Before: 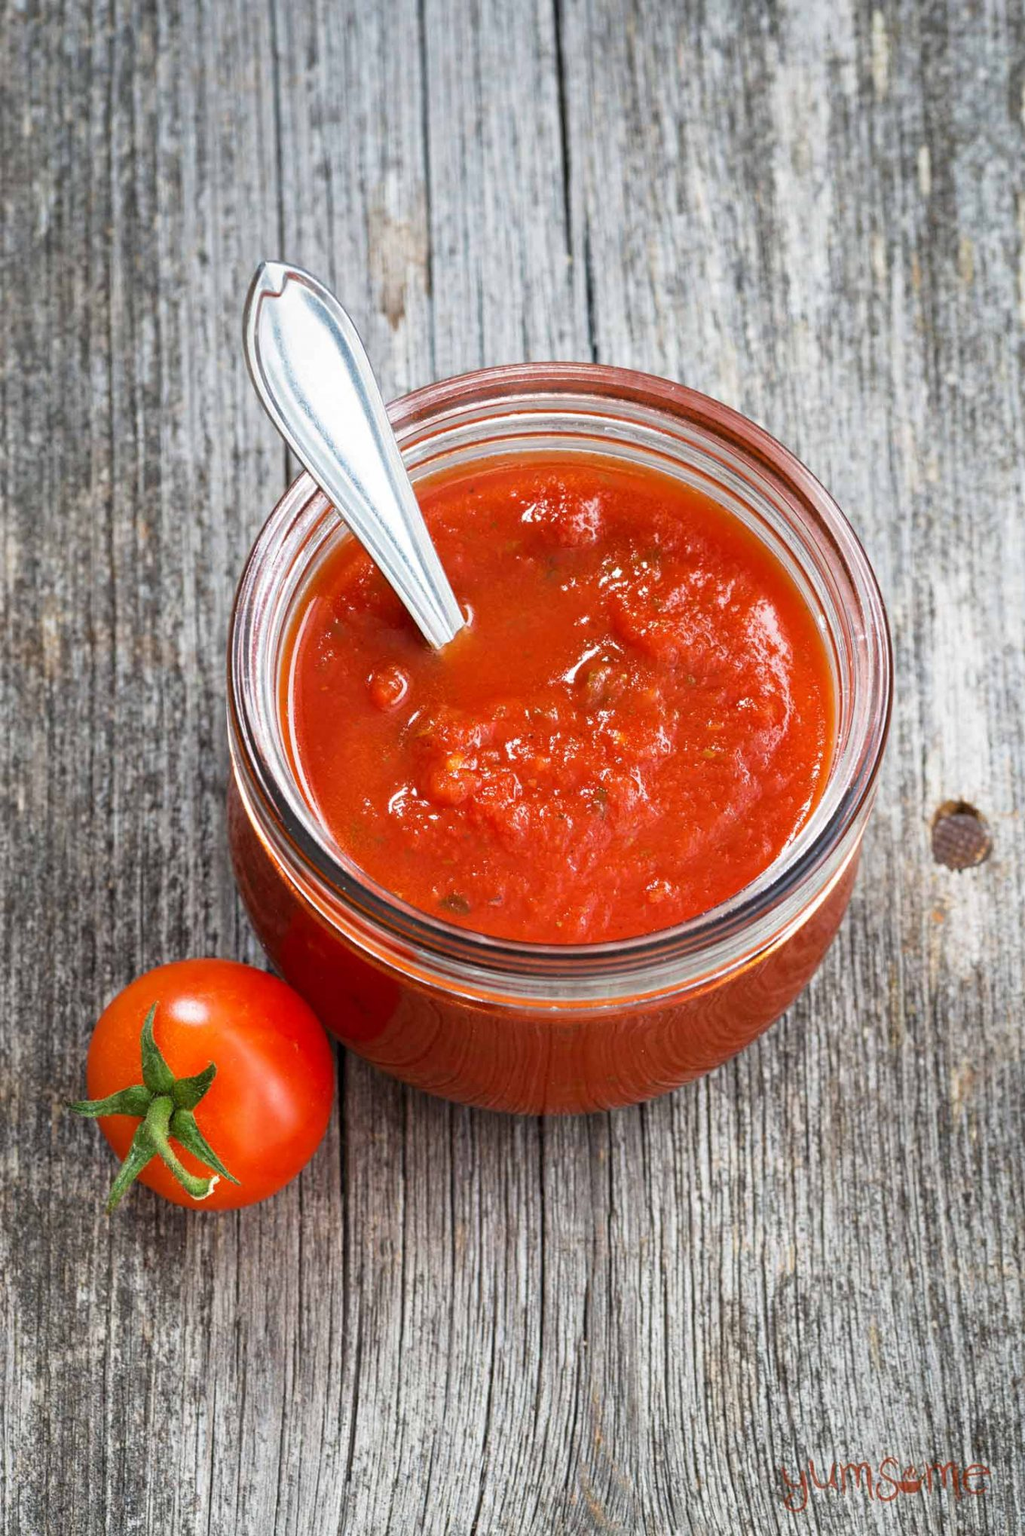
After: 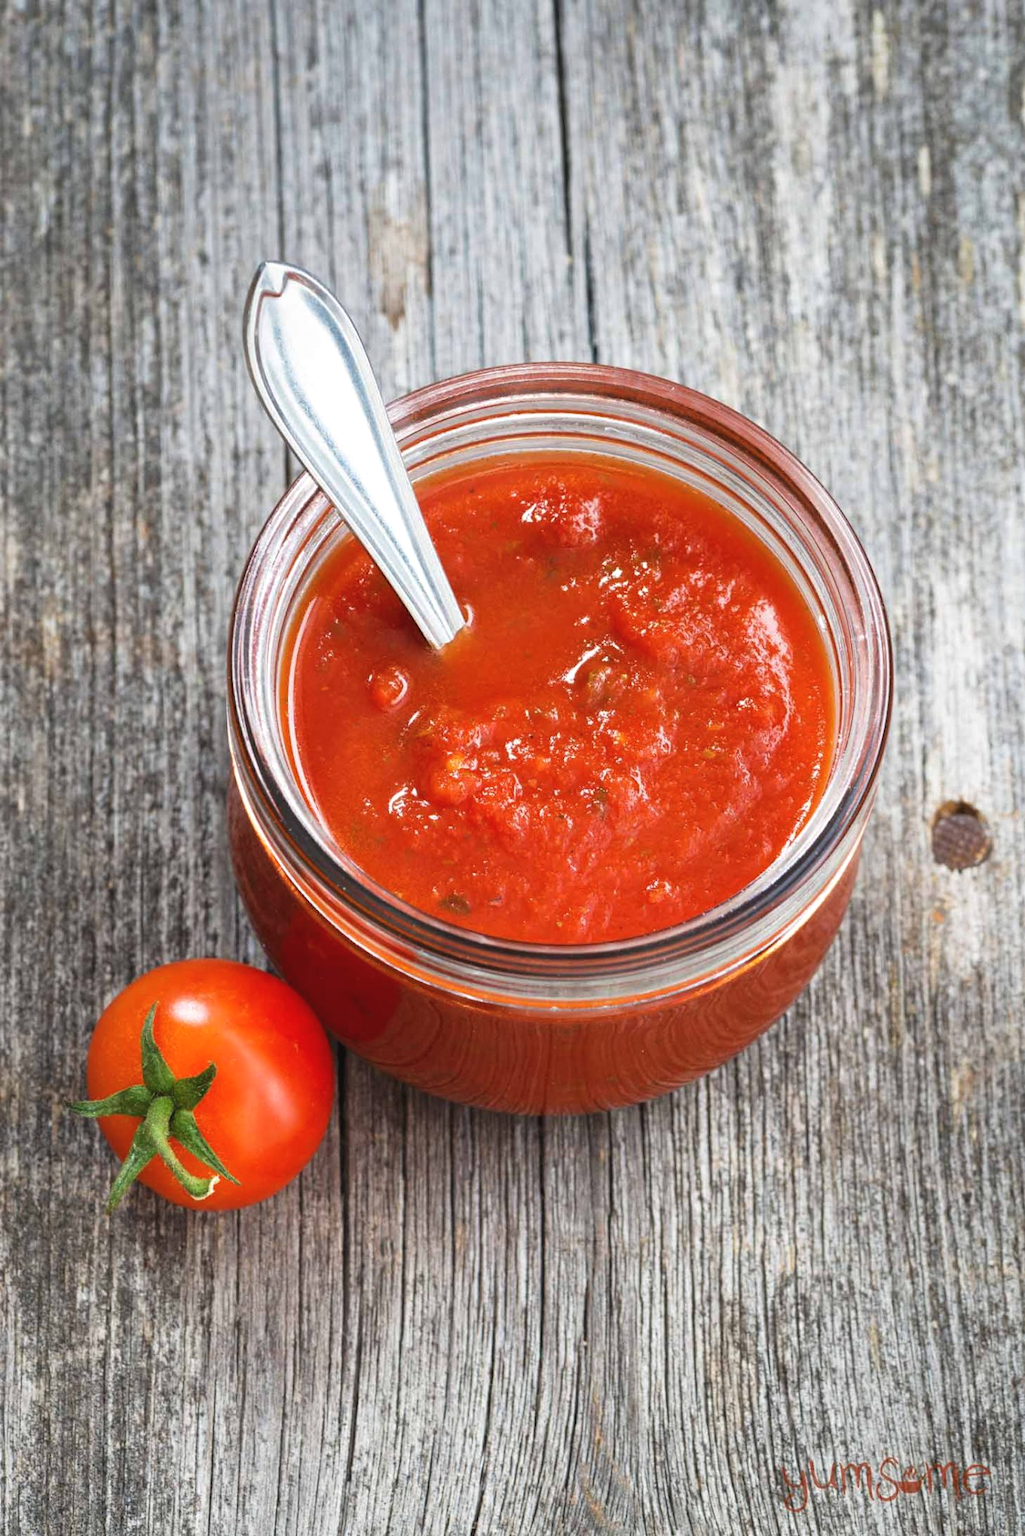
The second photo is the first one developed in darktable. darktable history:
exposure: black level correction -0.004, exposure 0.052 EV, compensate highlight preservation false
tone equalizer: -7 EV 0.121 EV, edges refinement/feathering 500, mask exposure compensation -1.57 EV, preserve details no
